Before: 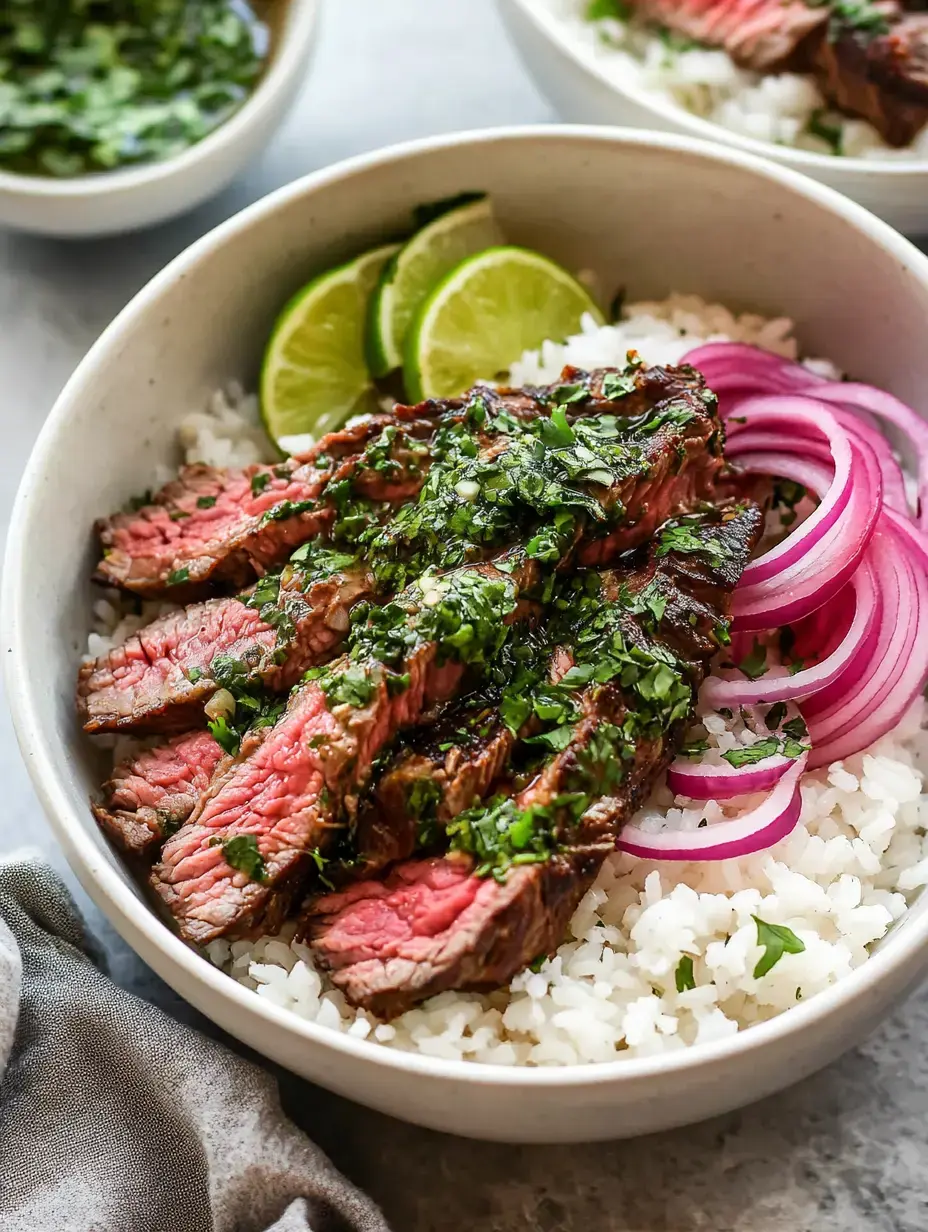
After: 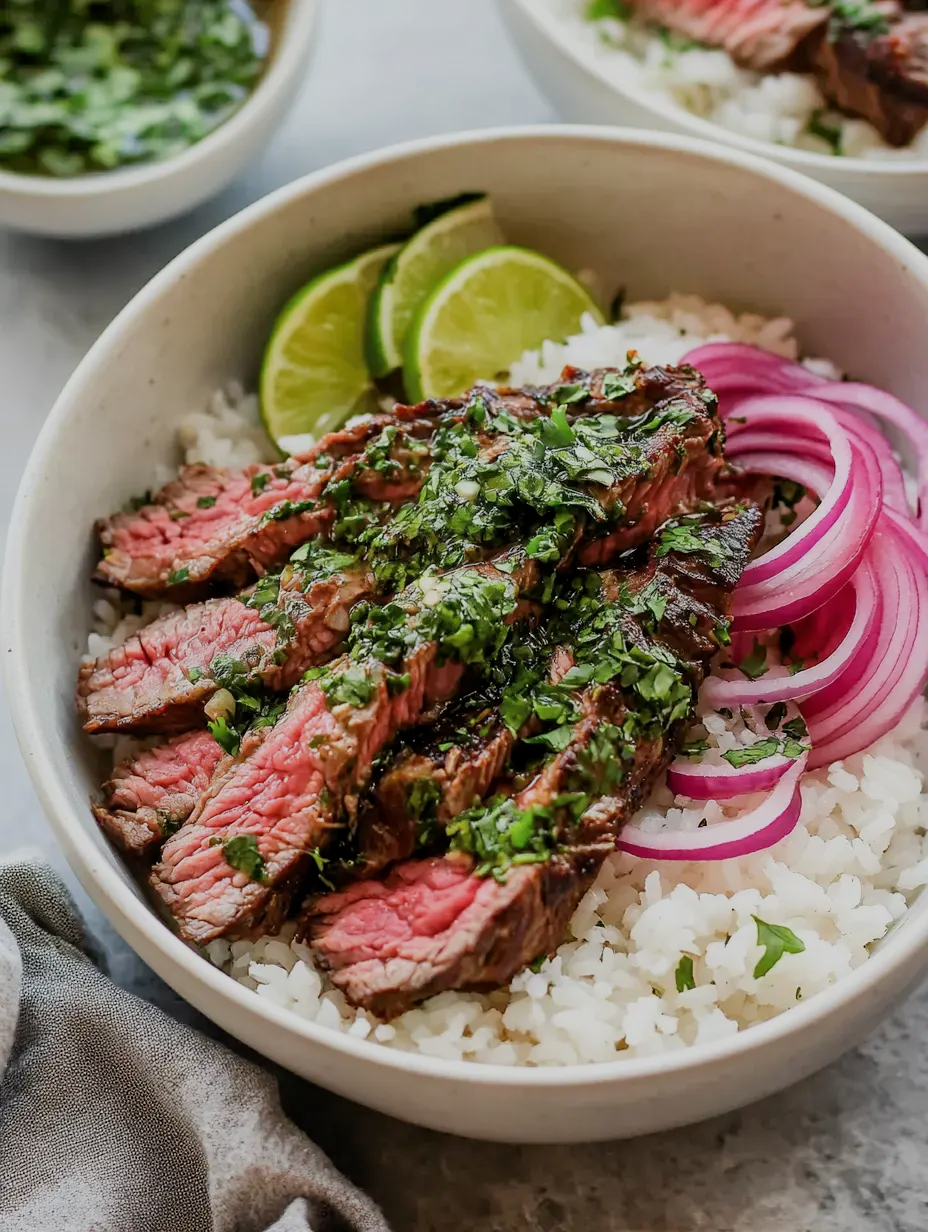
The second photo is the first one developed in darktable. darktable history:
filmic rgb: middle gray luminance 18.43%, black relative exposure -10.47 EV, white relative exposure 3.42 EV, target black luminance 0%, hardness 6.04, latitude 98.83%, contrast 0.836, shadows ↔ highlights balance 0.609%
